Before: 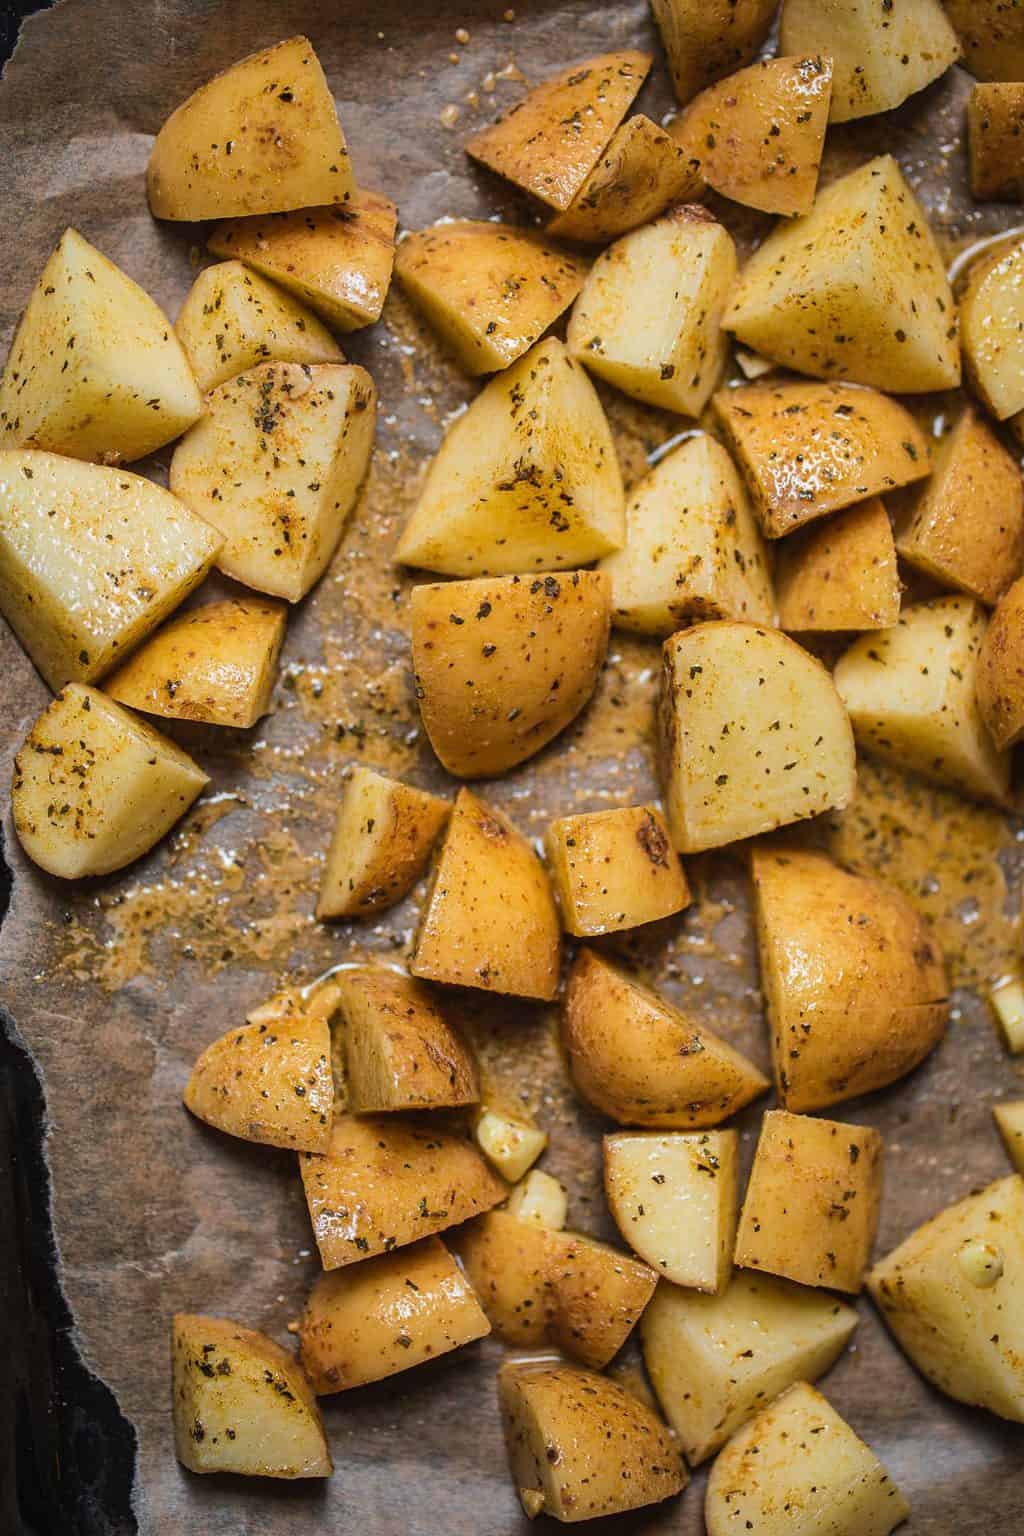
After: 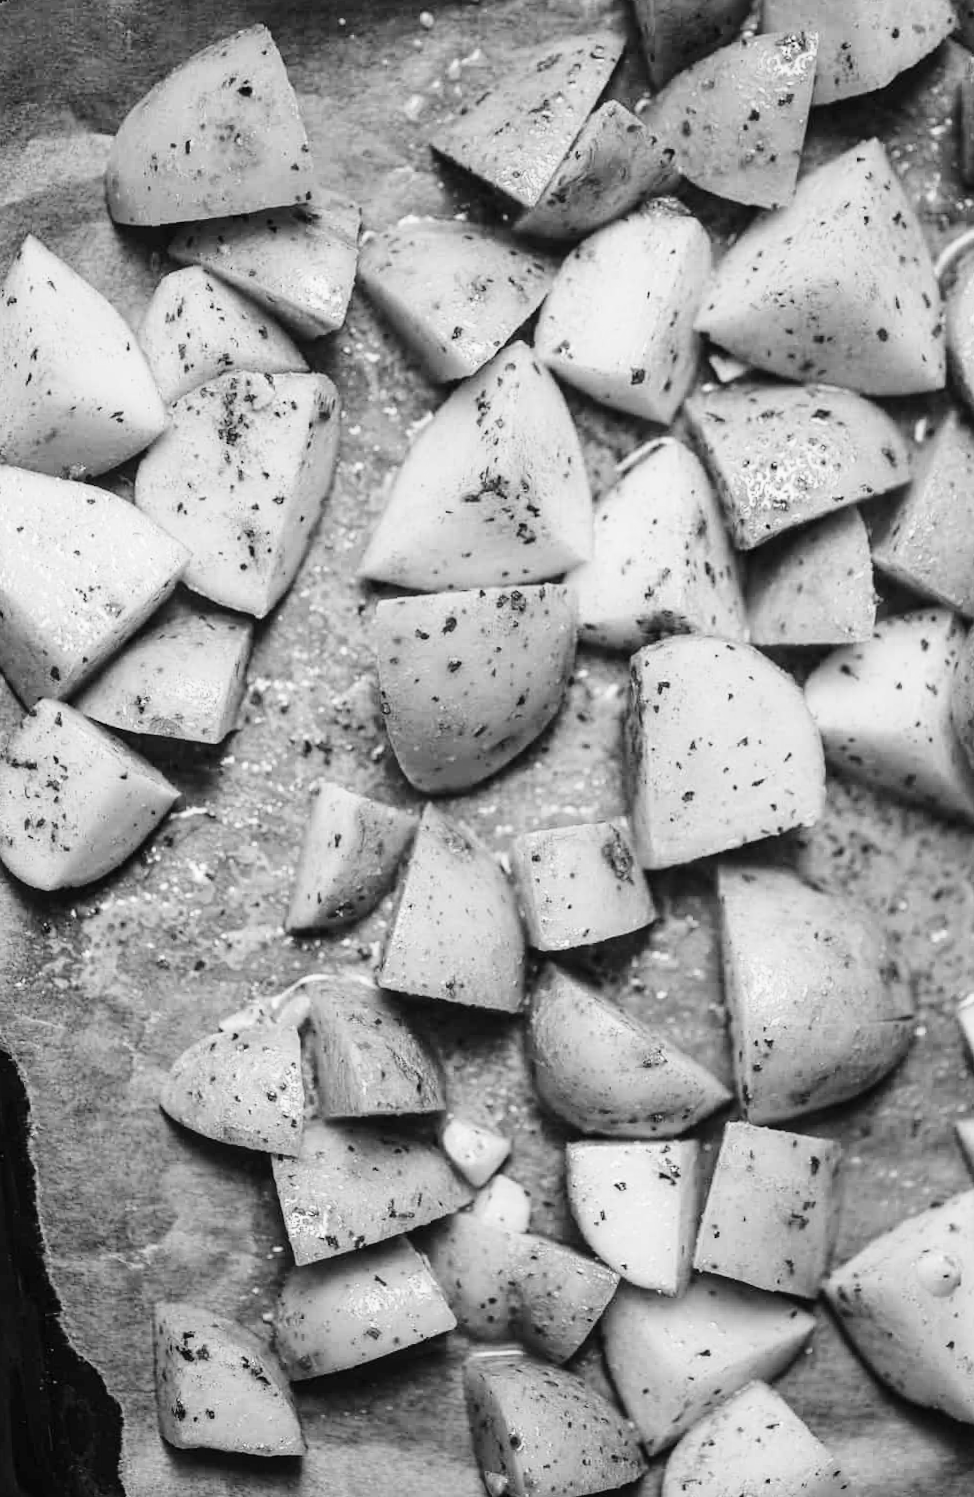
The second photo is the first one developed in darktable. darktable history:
base curve: curves: ch0 [(0, 0) (0.028, 0.03) (0.121, 0.232) (0.46, 0.748) (0.859, 0.968) (1, 1)], preserve colors none
monochrome: on, module defaults
rotate and perspective: rotation 0.074°, lens shift (vertical) 0.096, lens shift (horizontal) -0.041, crop left 0.043, crop right 0.952, crop top 0.024, crop bottom 0.979
